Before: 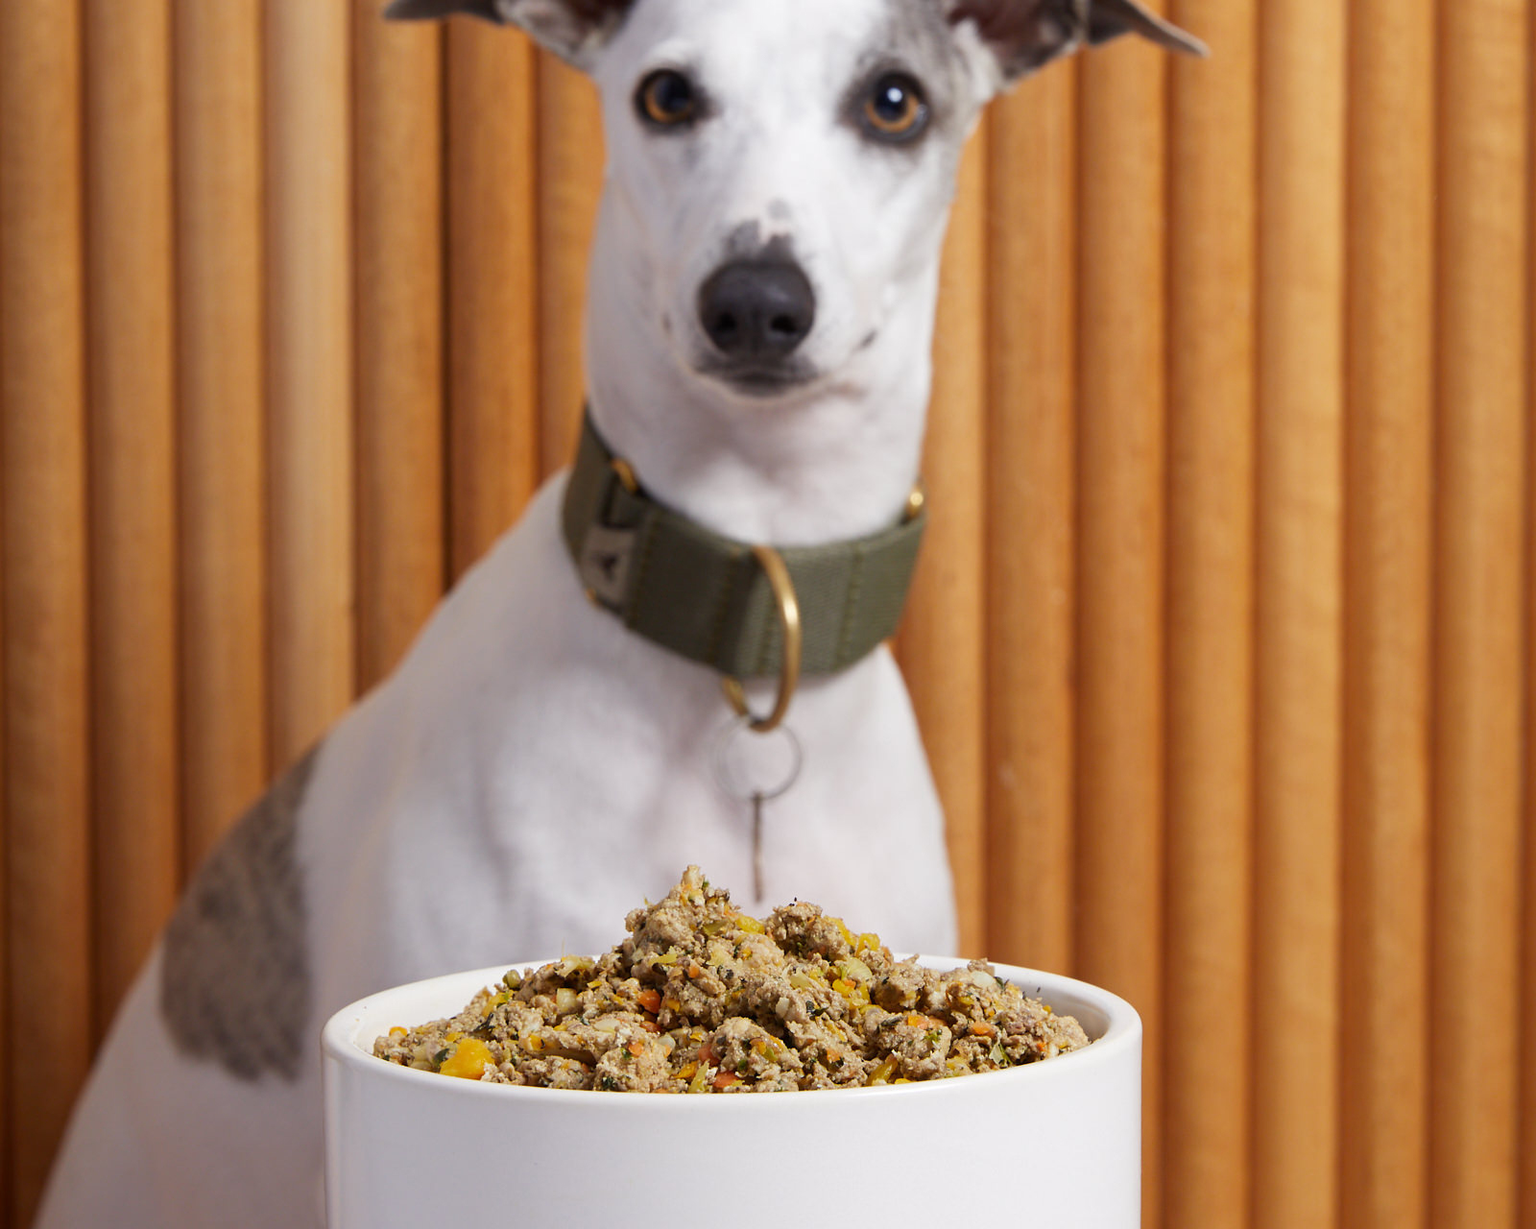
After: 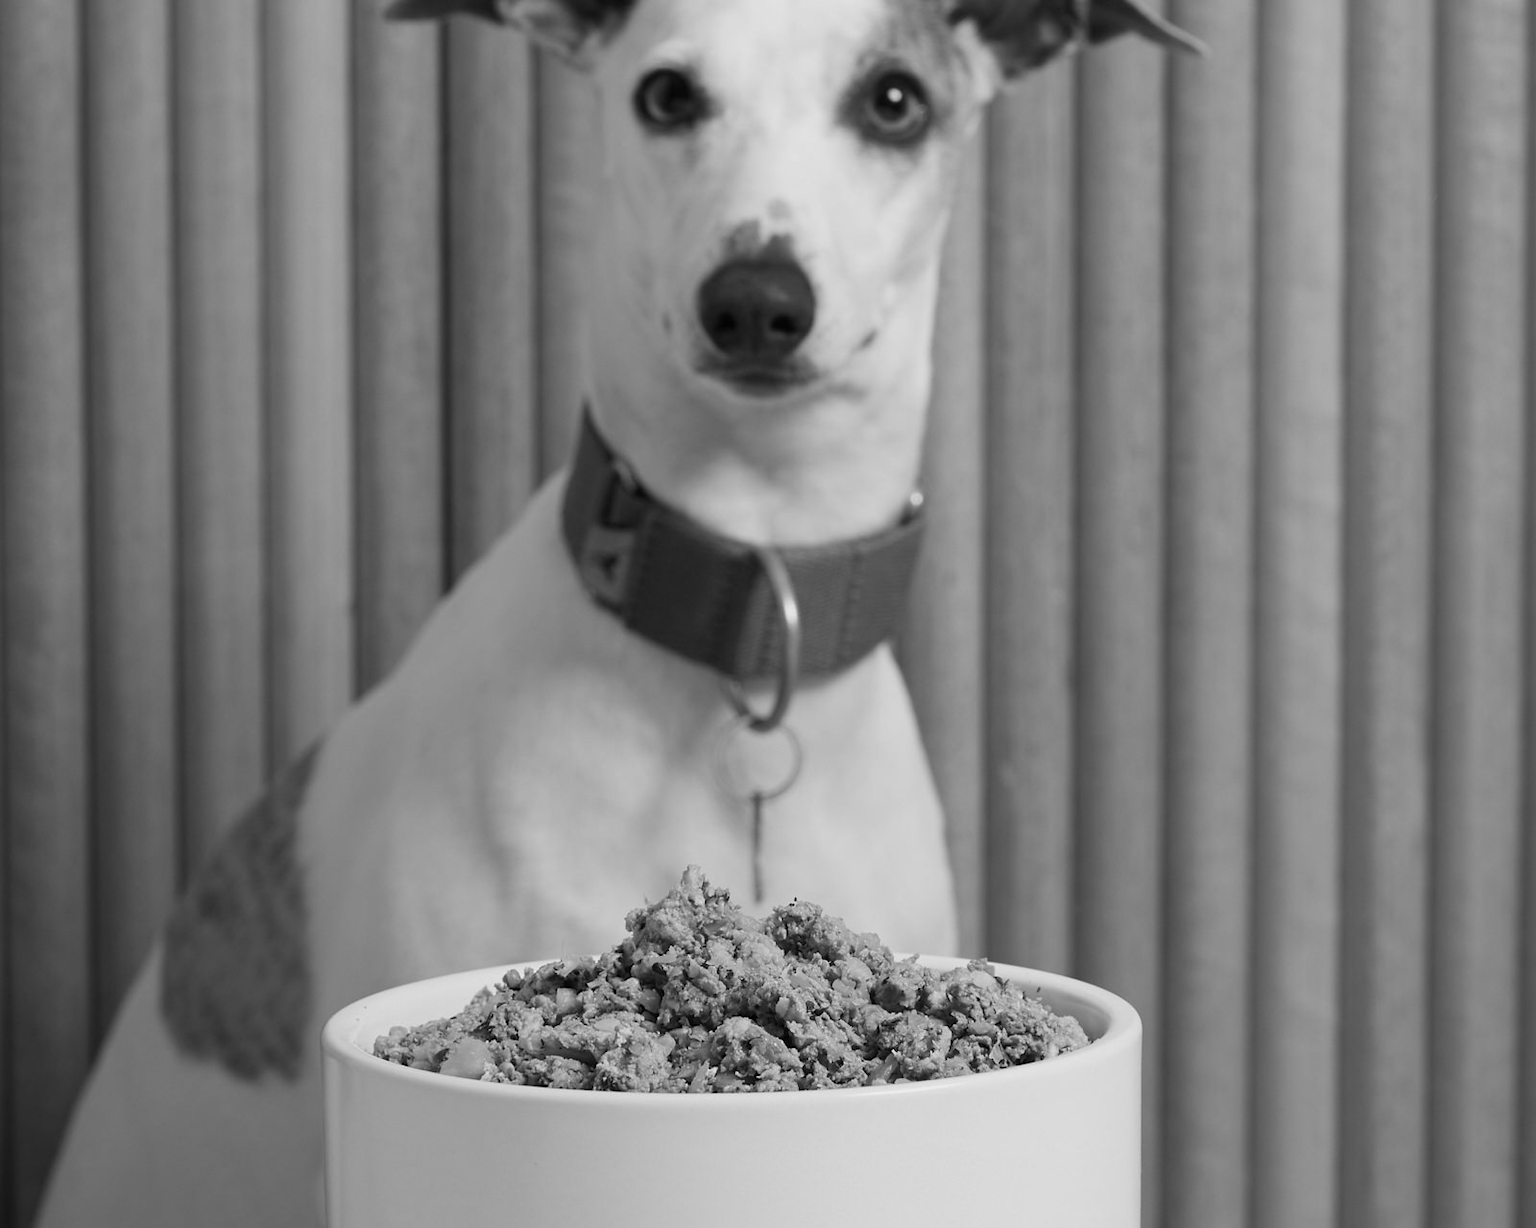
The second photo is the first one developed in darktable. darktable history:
monochrome: a -71.75, b 75.82
exposure: exposure -0.048 EV, compensate highlight preservation false
